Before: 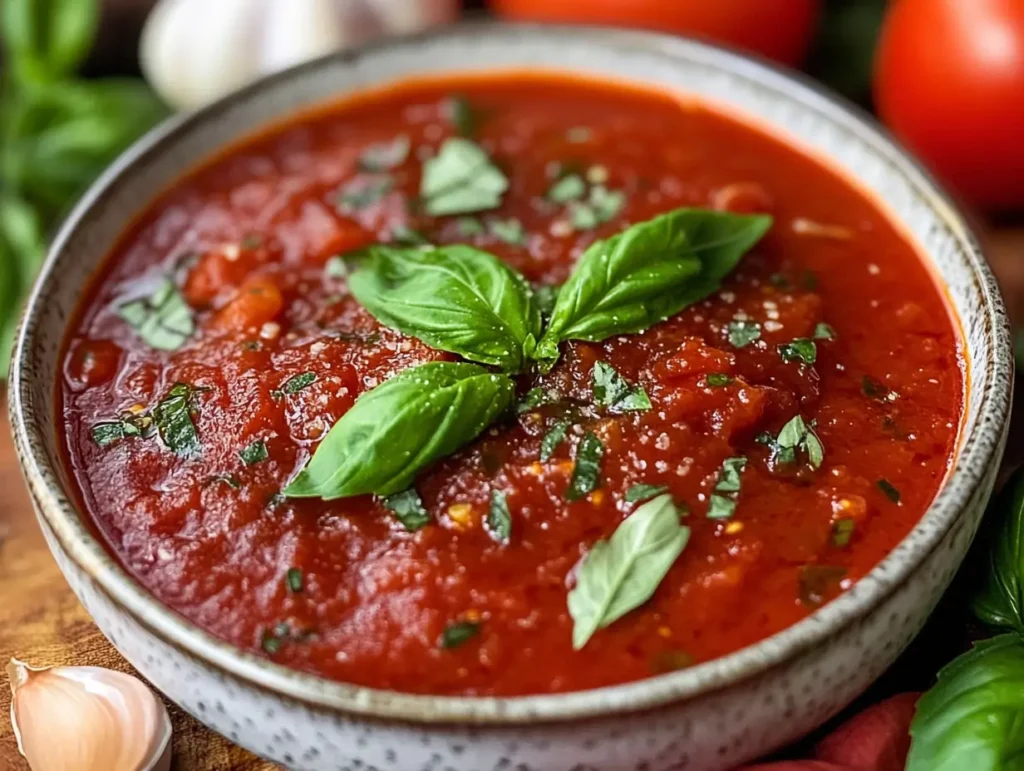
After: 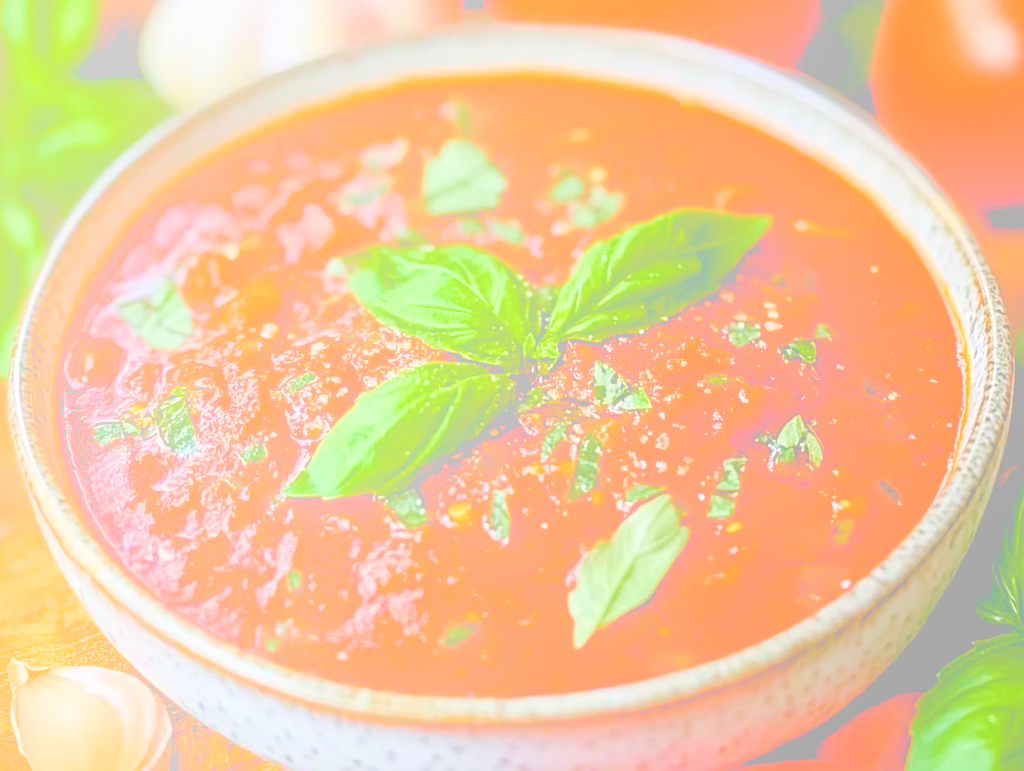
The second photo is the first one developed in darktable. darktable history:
rgb levels: preserve colors max RGB
sharpen: radius 3.119
bloom: size 85%, threshold 5%, strength 85%
color balance rgb: global offset › luminance -0.5%, perceptual saturation grading › highlights -17.77%, perceptual saturation grading › mid-tones 33.1%, perceptual saturation grading › shadows 50.52%, perceptual brilliance grading › highlights 10.8%, perceptual brilliance grading › shadows -10.8%, global vibrance 24.22%, contrast -25%
